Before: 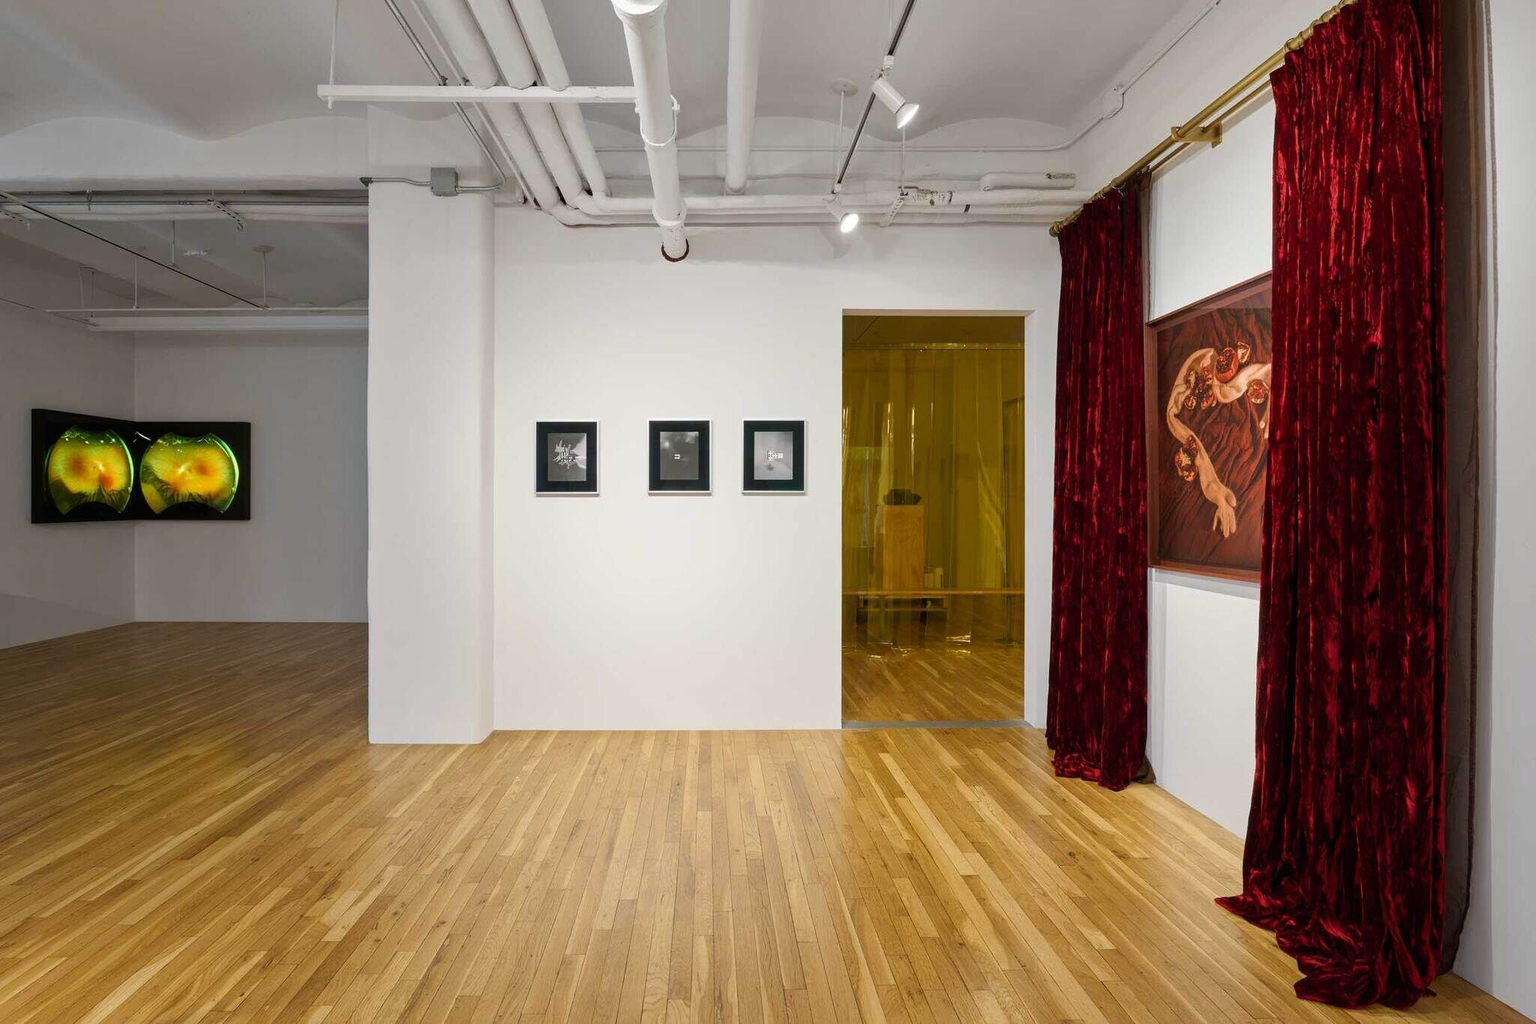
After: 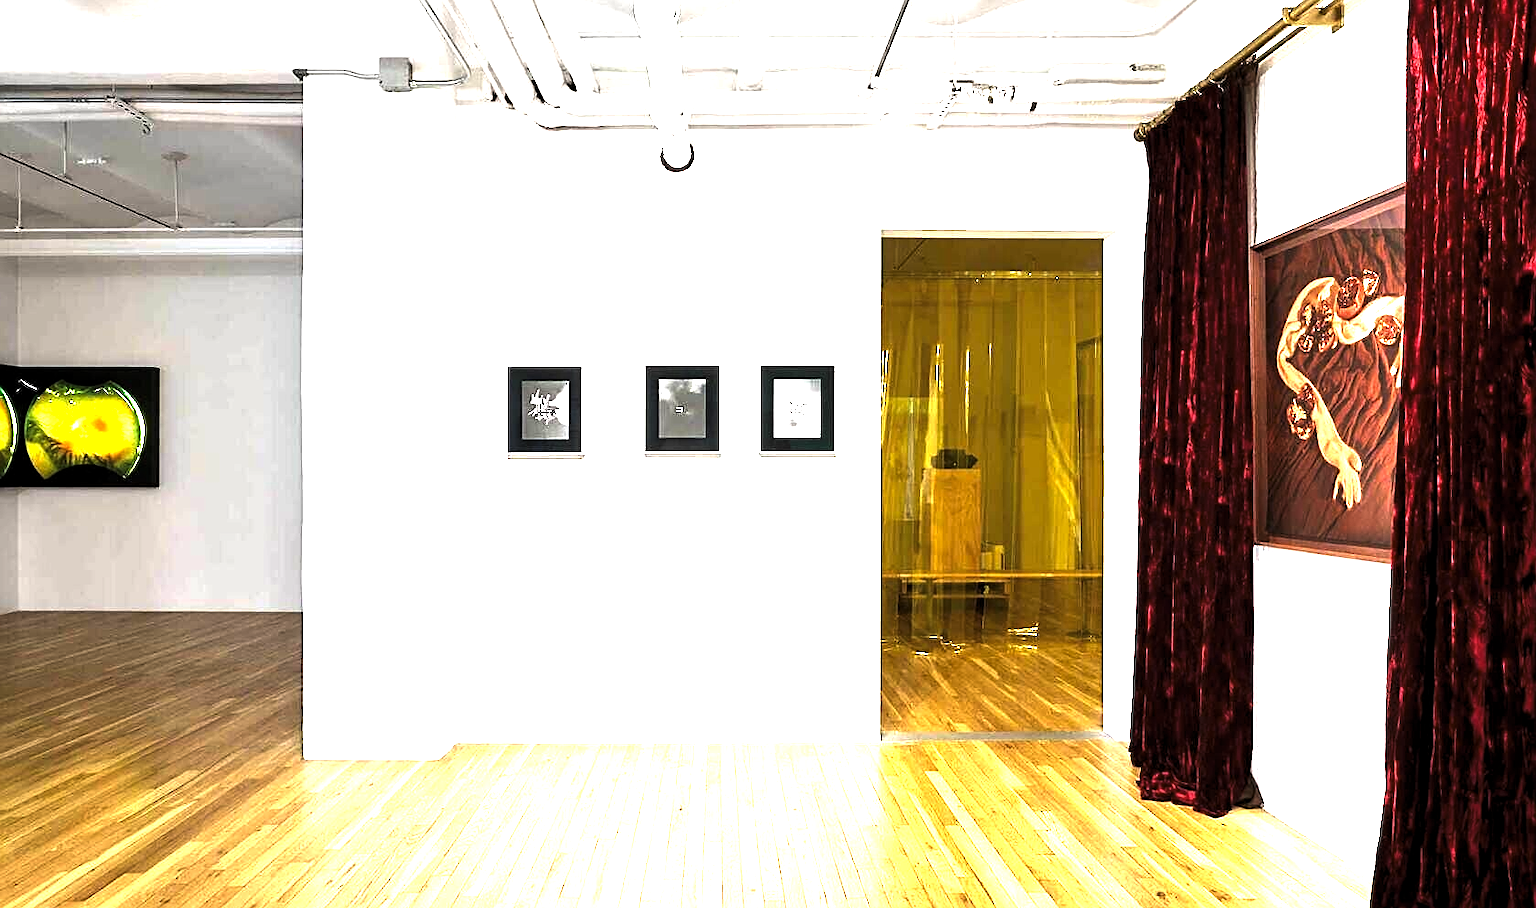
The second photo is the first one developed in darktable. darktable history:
sharpen: on, module defaults
crop: left 7.856%, top 11.836%, right 10.12%, bottom 15.387%
levels: levels [0.044, 0.475, 0.791]
exposure: black level correction 0, exposure 1.2 EV, compensate highlight preservation false
